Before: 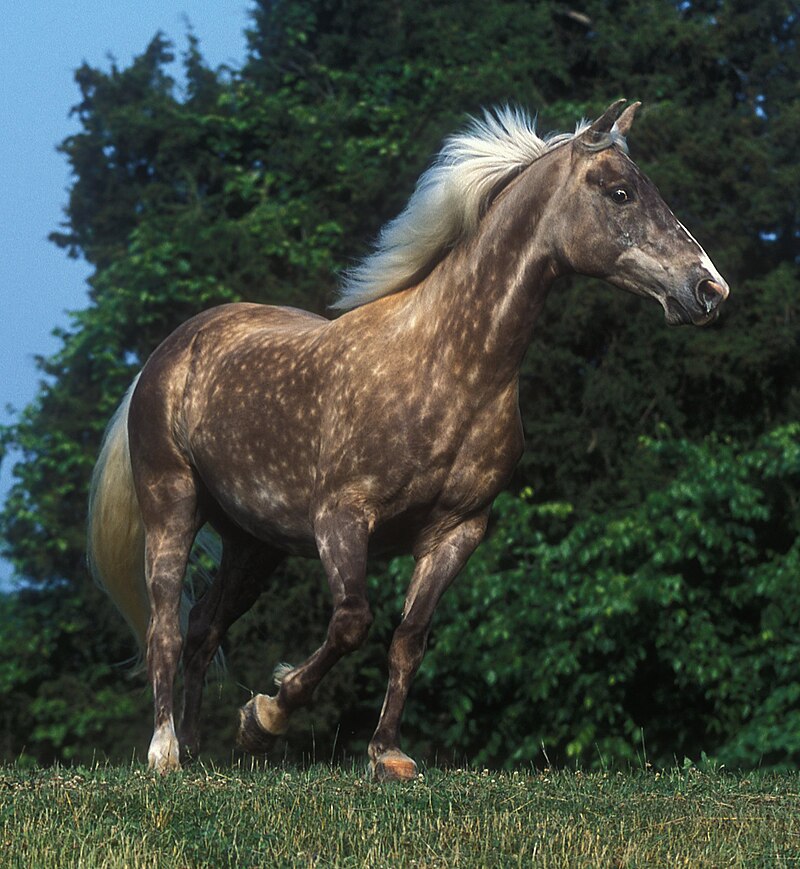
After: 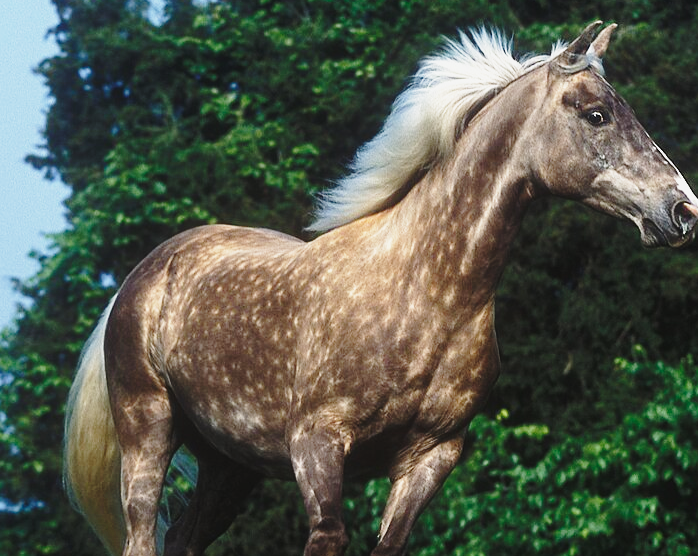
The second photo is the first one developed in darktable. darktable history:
base curve: curves: ch0 [(0, 0) (0.032, 0.037) (0.105, 0.228) (0.435, 0.76) (0.856, 0.983) (1, 1)], preserve colors none
exposure: exposure 0.127 EV, compensate highlight preservation false
contrast brightness saturation: contrast -0.069, brightness -0.042, saturation -0.114
crop: left 3.057%, top 8.998%, right 9.653%, bottom 27.008%
